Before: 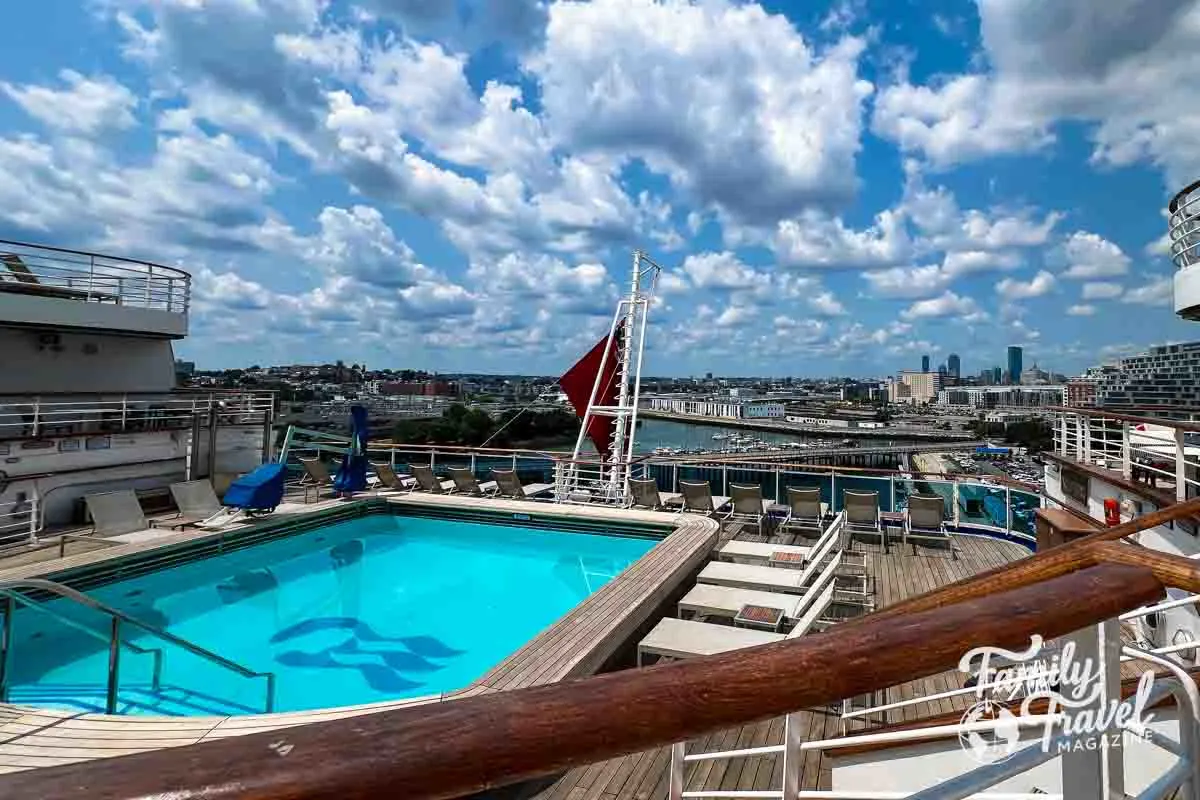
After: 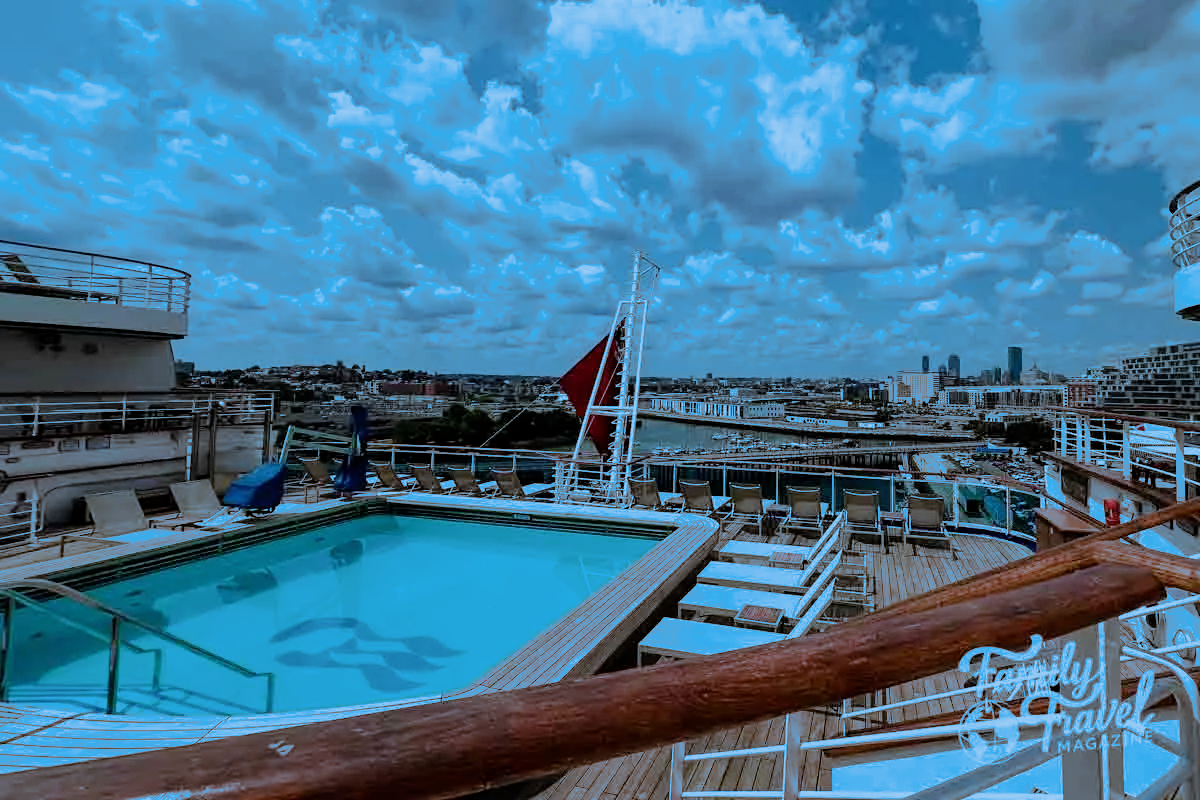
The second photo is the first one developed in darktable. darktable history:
split-toning: shadows › hue 220°, shadows › saturation 0.64, highlights › hue 220°, highlights › saturation 0.64, balance 0, compress 5.22%
filmic rgb: black relative exposure -7.65 EV, white relative exposure 4.56 EV, hardness 3.61
